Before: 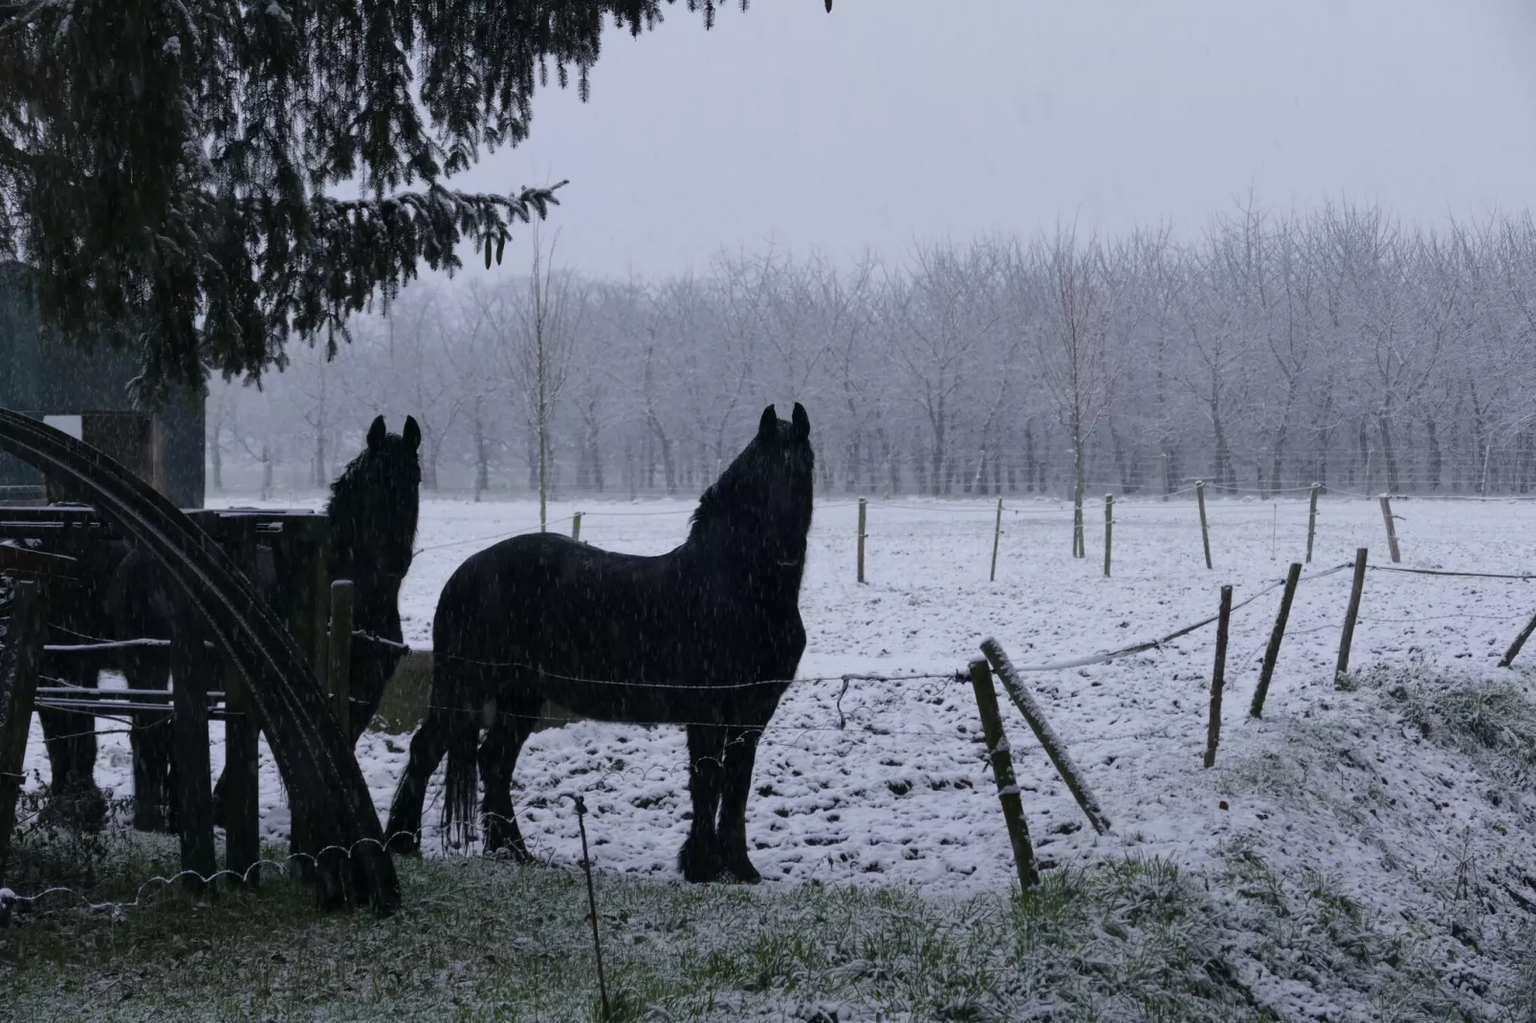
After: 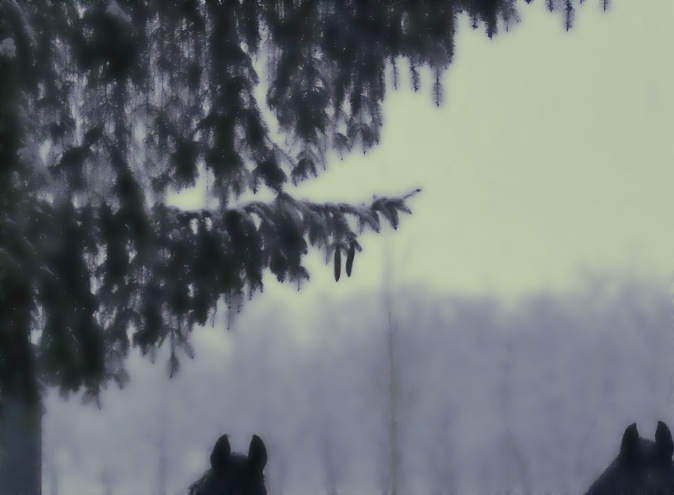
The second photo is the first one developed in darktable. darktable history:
crop and rotate: left 10.817%, top 0.062%, right 47.194%, bottom 53.626%
shadows and highlights: on, module defaults
lowpass: radius 4, soften with bilateral filter, unbound 0
split-toning: shadows › hue 290.82°, shadows › saturation 0.34, highlights › saturation 0.38, balance 0, compress 50%
